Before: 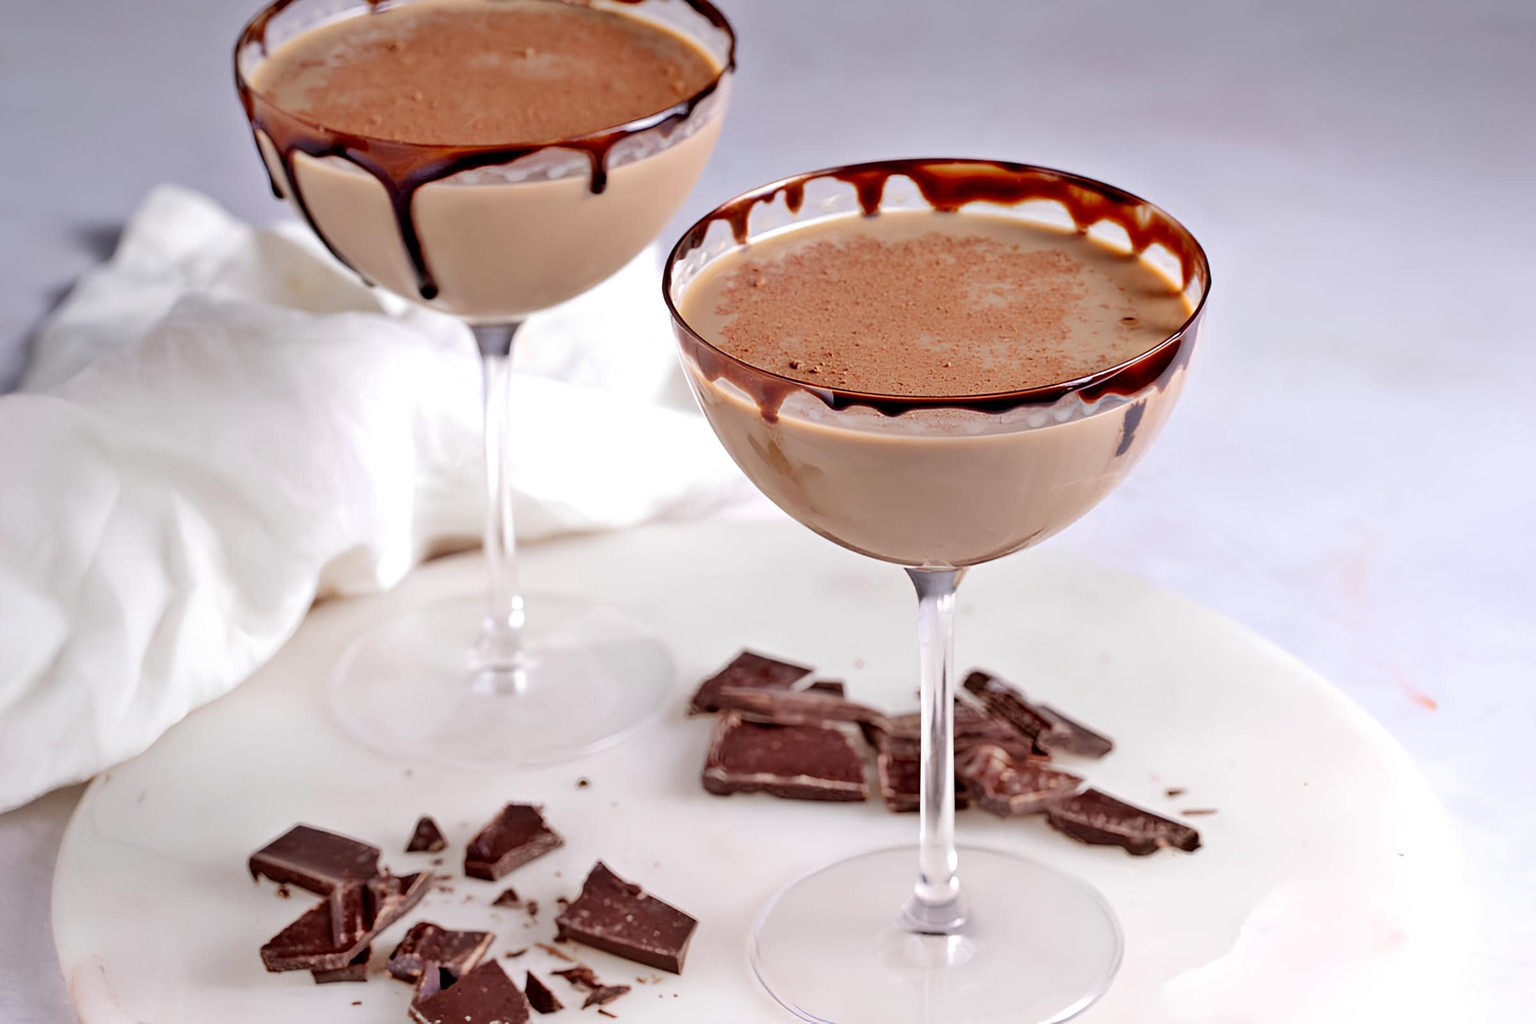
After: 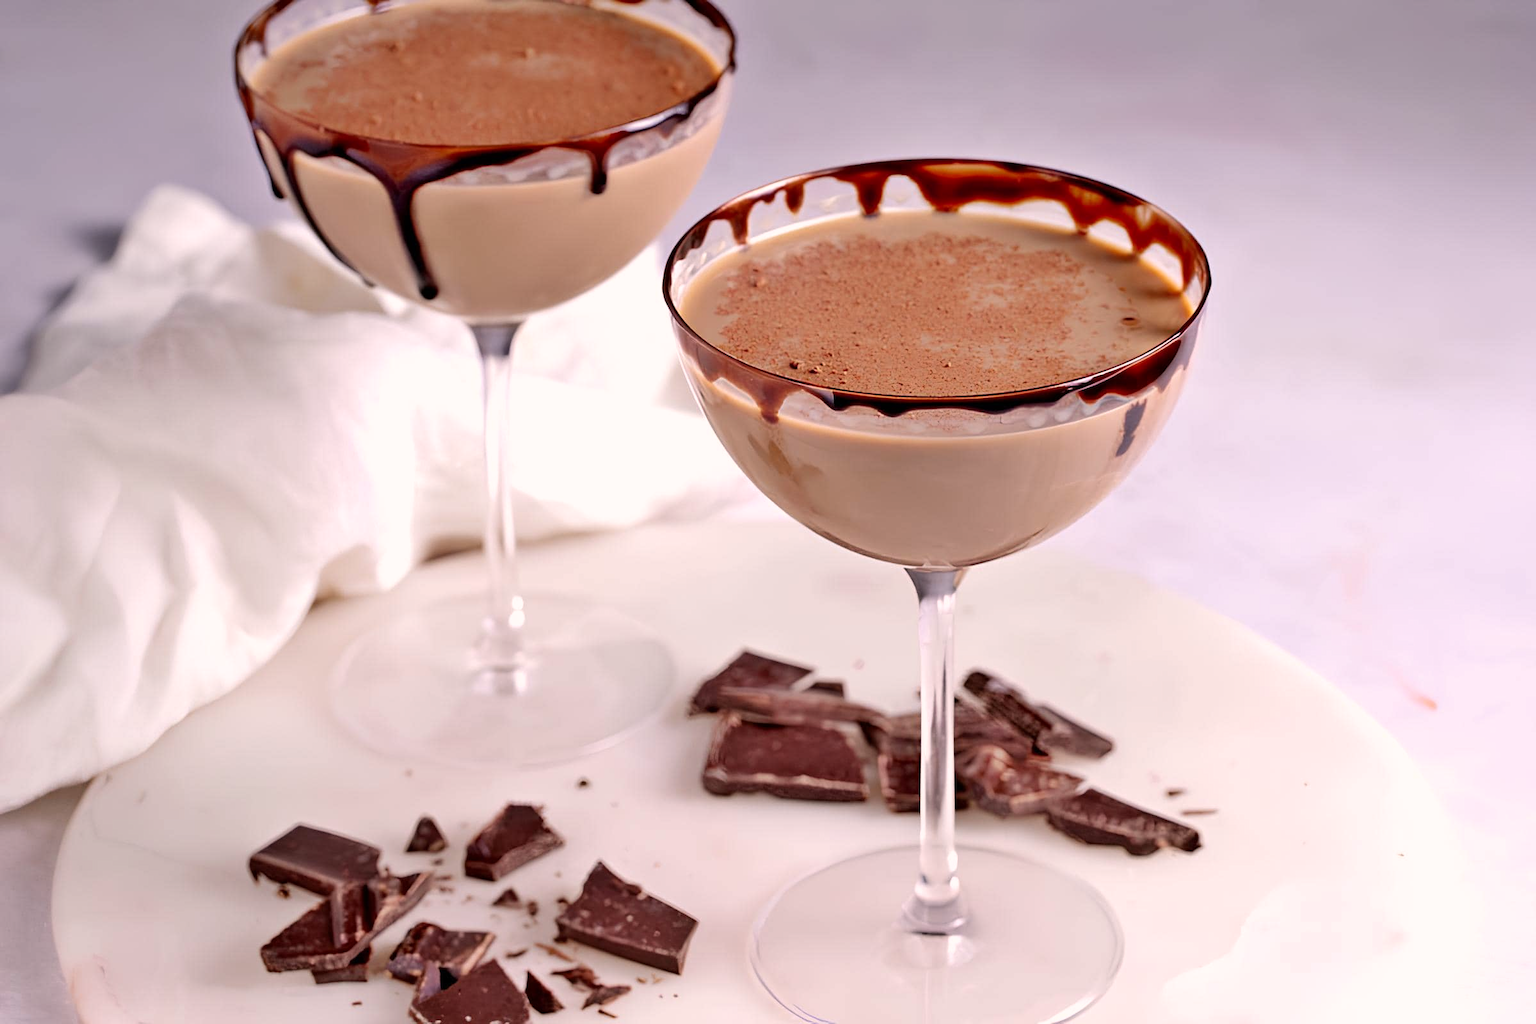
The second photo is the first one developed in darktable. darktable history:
color correction: highlights a* 7.06, highlights b* 3.95
